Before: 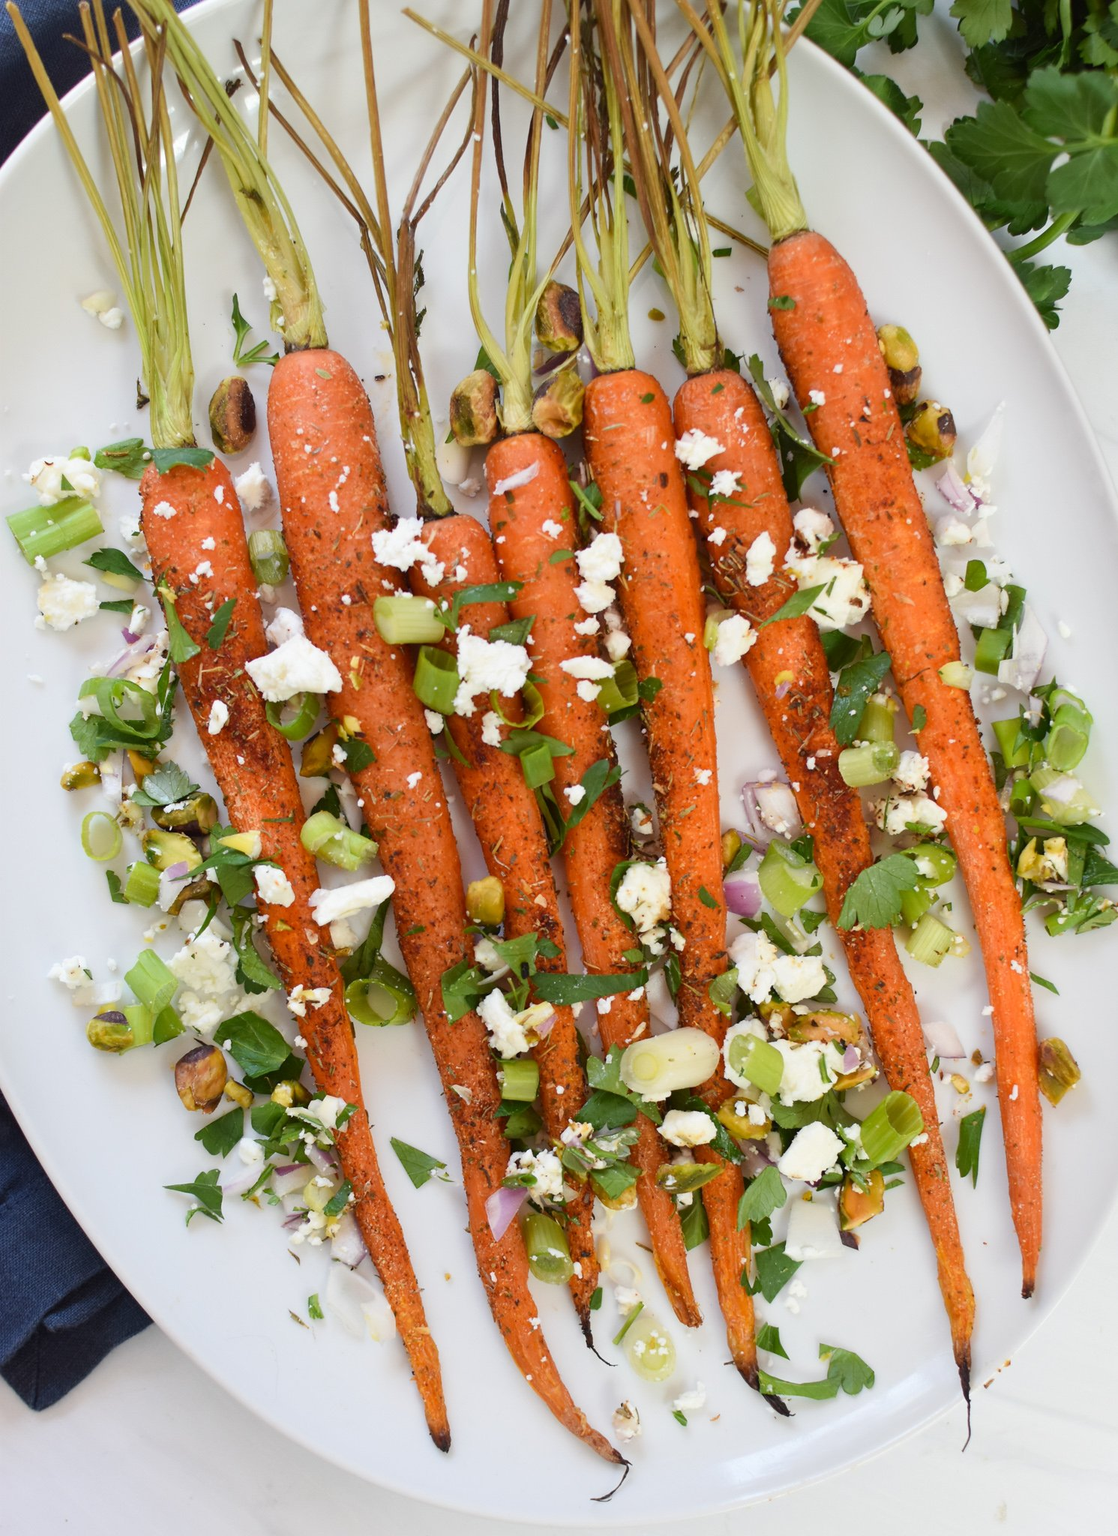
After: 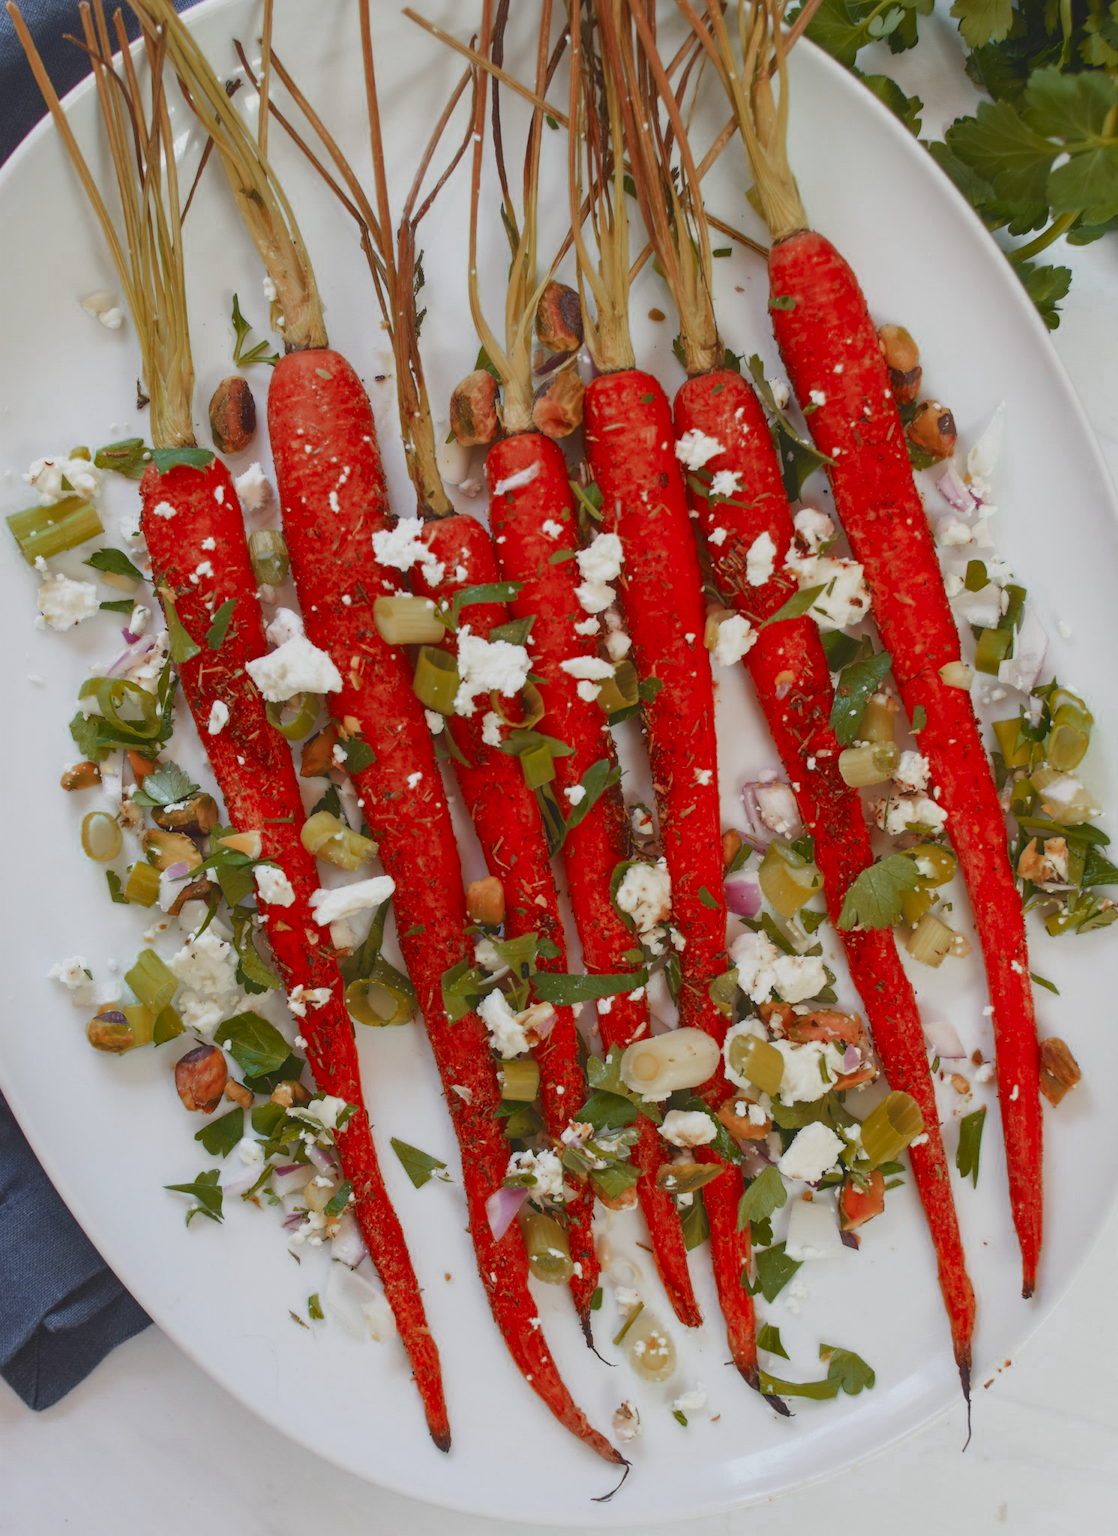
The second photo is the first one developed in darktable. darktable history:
local contrast: on, module defaults
contrast brightness saturation: contrast -0.28
color zones: curves: ch0 [(0, 0.299) (0.25, 0.383) (0.456, 0.352) (0.736, 0.571)]; ch1 [(0, 0.63) (0.151, 0.568) (0.254, 0.416) (0.47, 0.558) (0.732, 0.37) (0.909, 0.492)]; ch2 [(0.004, 0.604) (0.158, 0.443) (0.257, 0.403) (0.761, 0.468)]
